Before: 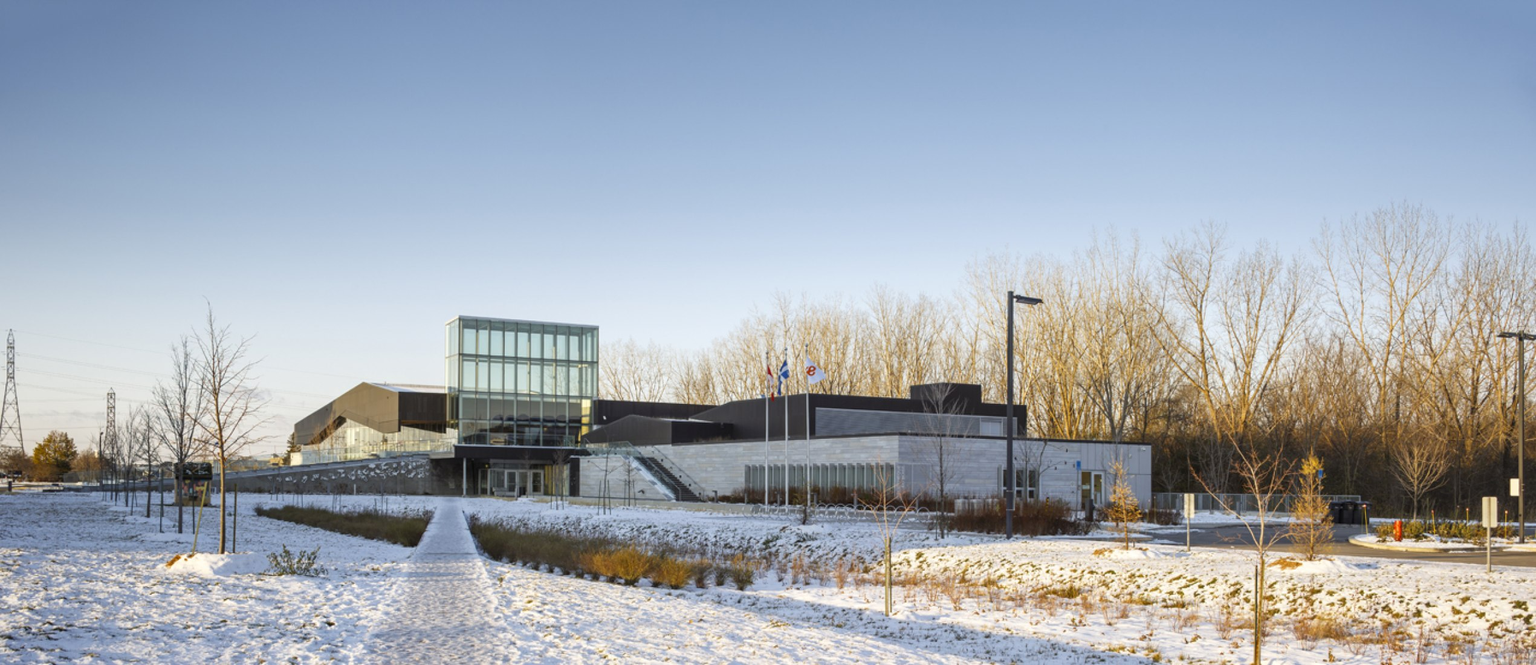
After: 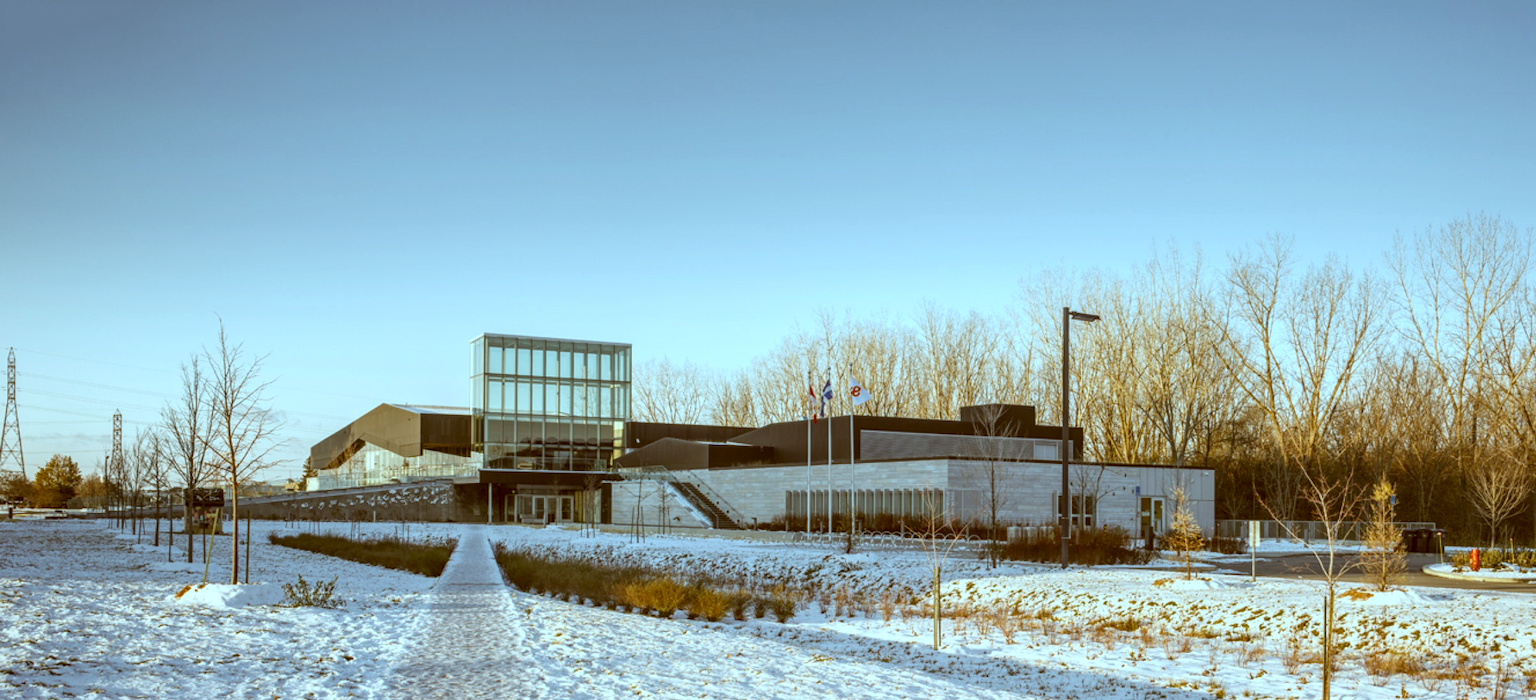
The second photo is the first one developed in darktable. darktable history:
local contrast: on, module defaults
crop and rotate: right 5.167%
color correction: highlights a* -14.62, highlights b* -16.22, shadows a* 10.12, shadows b* 29.4
